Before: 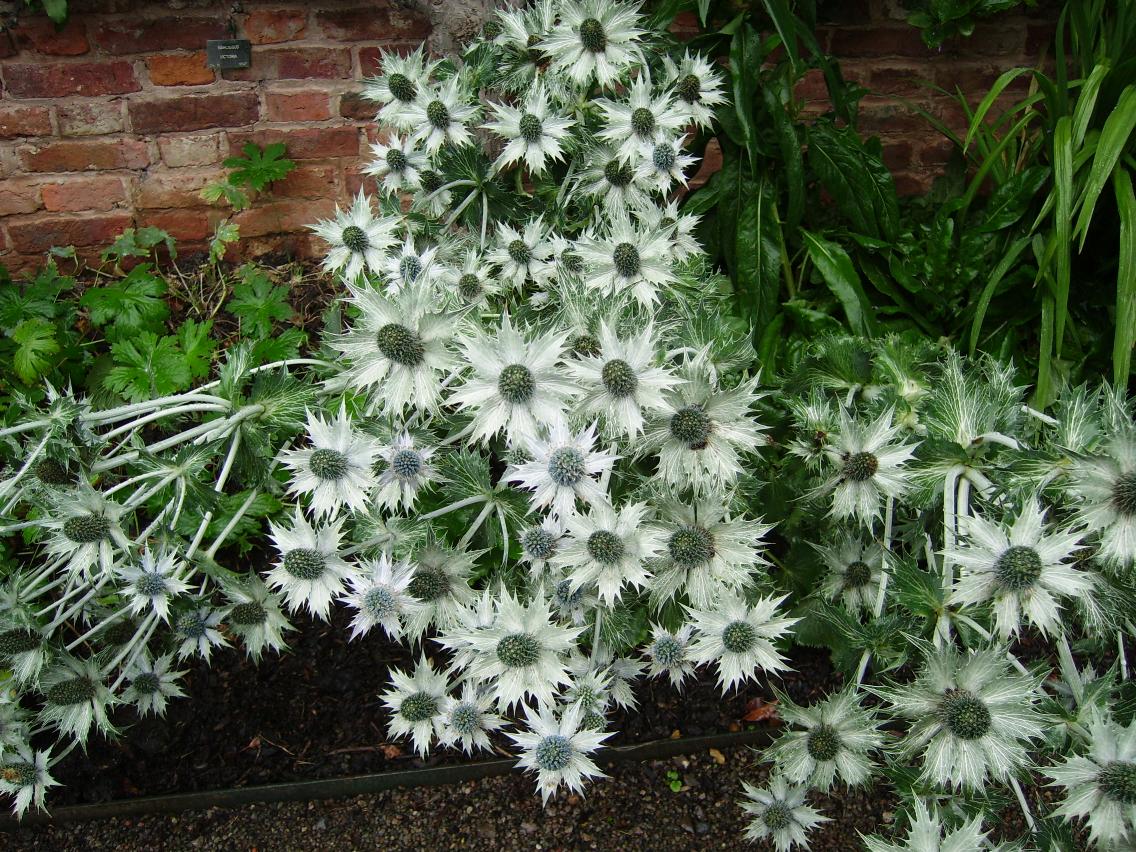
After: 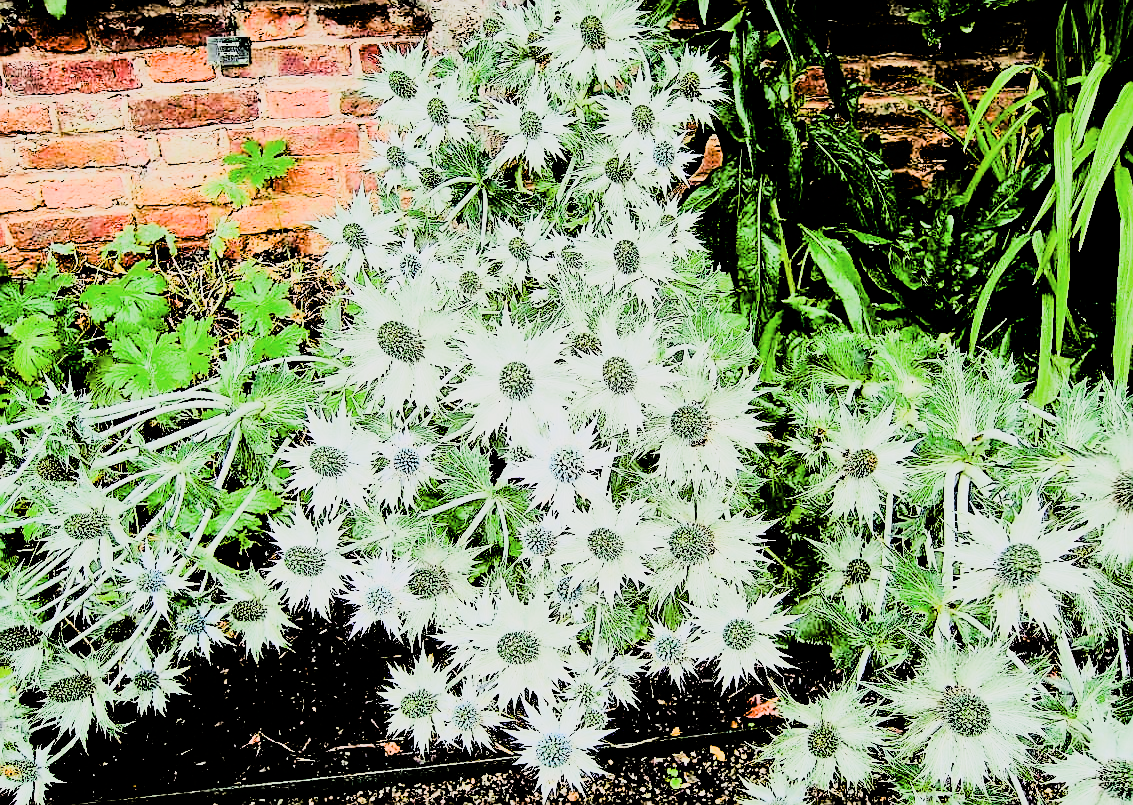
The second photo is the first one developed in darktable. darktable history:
filmic rgb: black relative exposure -5 EV, hardness 2.88, contrast 1.3, highlights saturation mix -30%
crop: top 0.448%, right 0.264%, bottom 5.045%
color zones: curves: ch0 [(0.25, 0.5) (0.428, 0.473) (0.75, 0.5)]; ch1 [(0.243, 0.479) (0.398, 0.452) (0.75, 0.5)]
sharpen: radius 1.4, amount 1.25, threshold 0.7
tone equalizer: -7 EV 0.15 EV, -6 EV 0.6 EV, -5 EV 1.15 EV, -4 EV 1.33 EV, -3 EV 1.15 EV, -2 EV 0.6 EV, -1 EV 0.15 EV, mask exposure compensation -0.5 EV
rgb curve: curves: ch0 [(0, 0) (0.21, 0.15) (0.24, 0.21) (0.5, 0.75) (0.75, 0.96) (0.89, 0.99) (1, 1)]; ch1 [(0, 0.02) (0.21, 0.13) (0.25, 0.2) (0.5, 0.67) (0.75, 0.9) (0.89, 0.97) (1, 1)]; ch2 [(0, 0.02) (0.21, 0.13) (0.25, 0.2) (0.5, 0.67) (0.75, 0.9) (0.89, 0.97) (1, 1)], compensate middle gray true
exposure: black level correction 0.01, exposure 1 EV, compensate highlight preservation false
